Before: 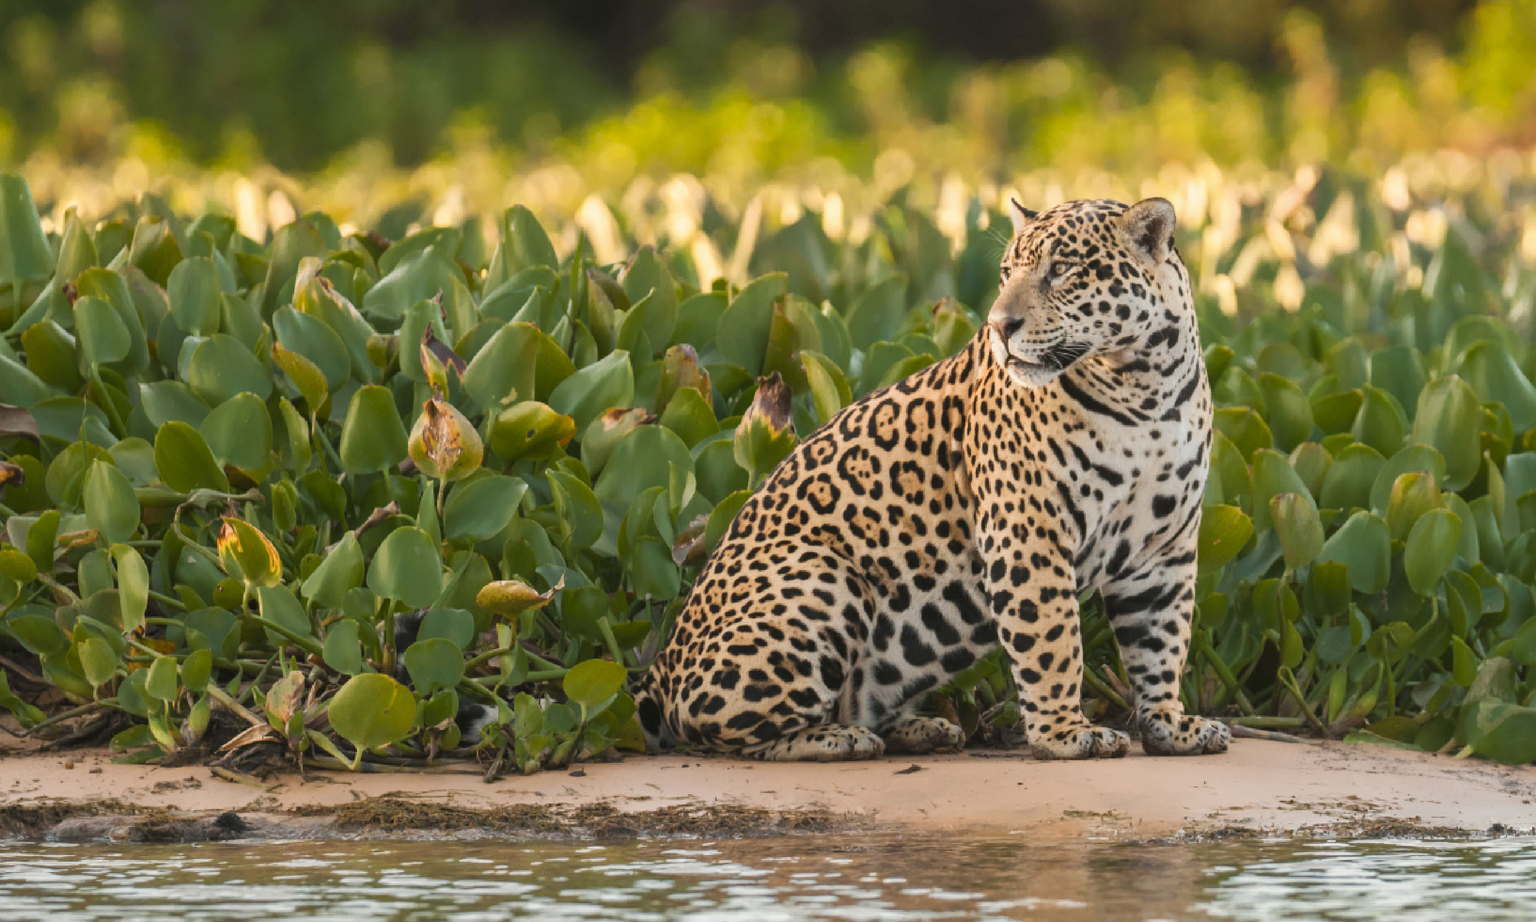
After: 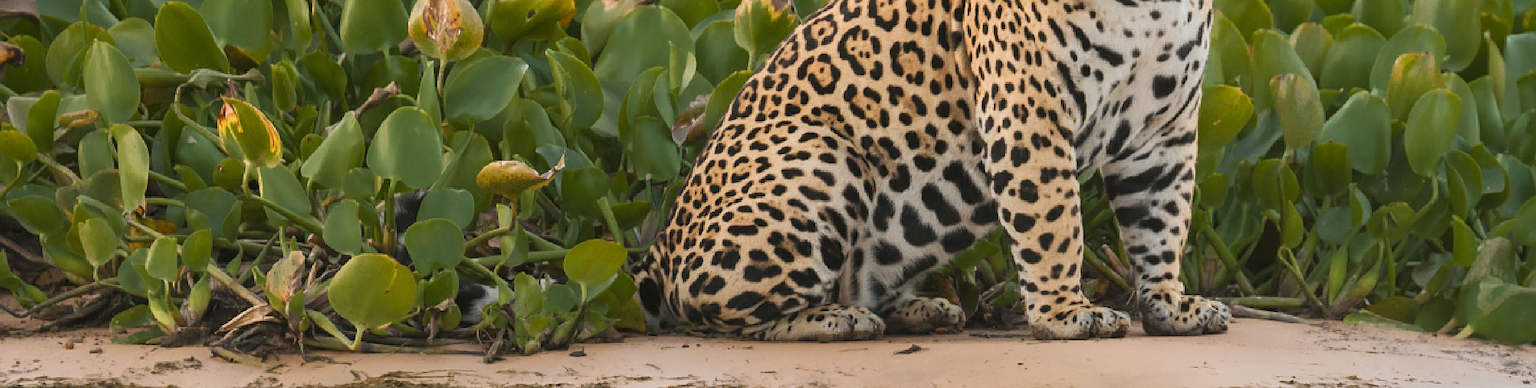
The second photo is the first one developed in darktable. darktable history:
sharpen: on, module defaults
crop: top 45.551%, bottom 12.262%
